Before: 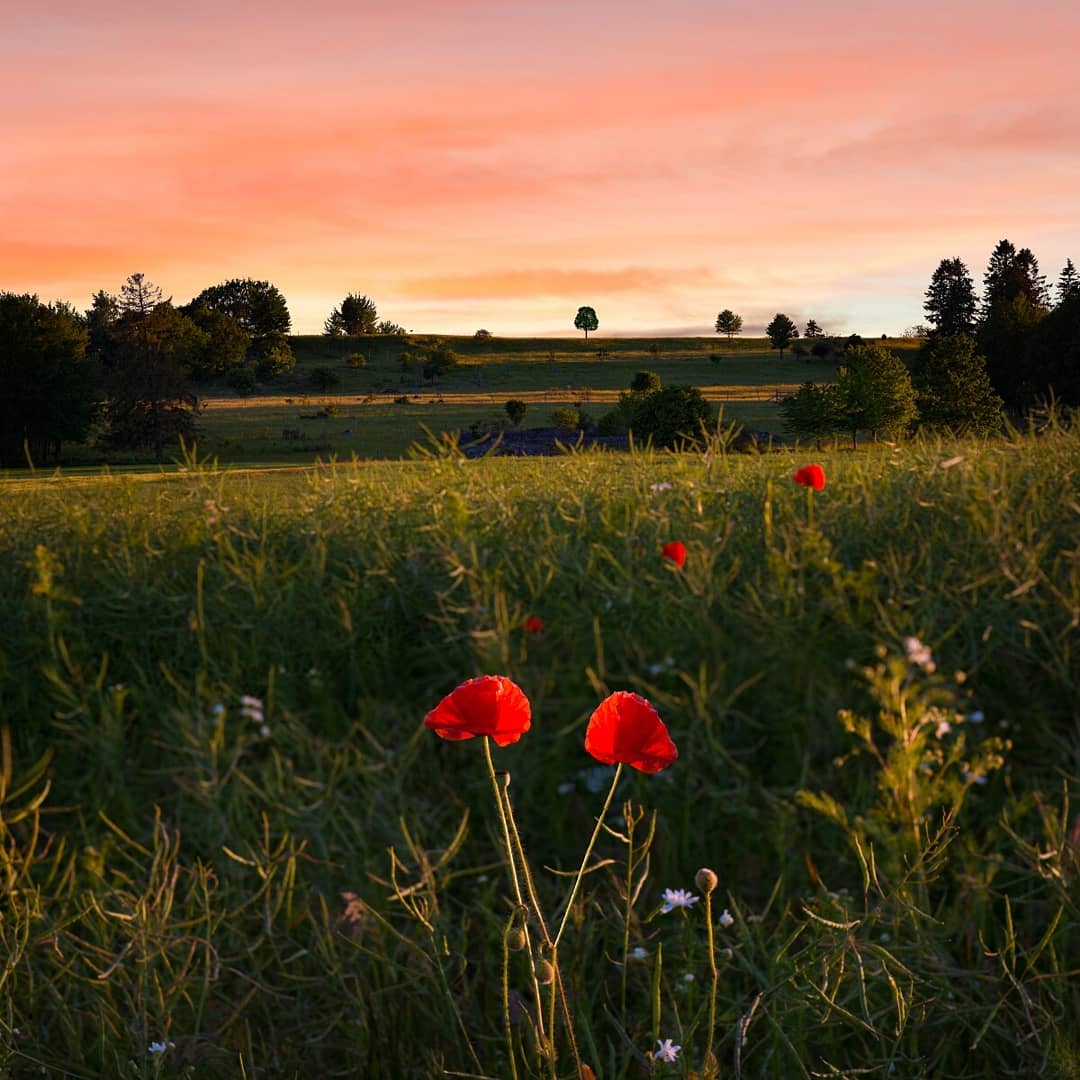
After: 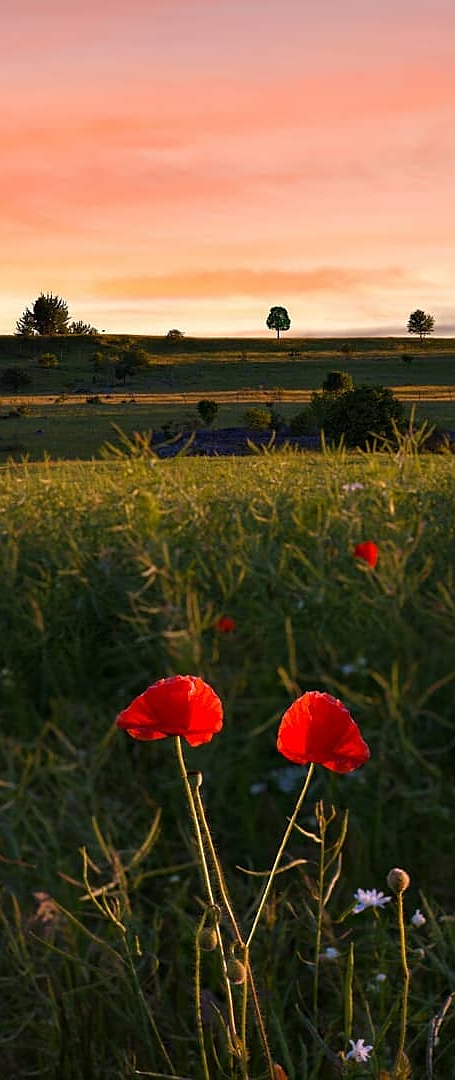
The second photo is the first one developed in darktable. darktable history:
crop: left 28.583%, right 29.231%
sharpen: radius 1
